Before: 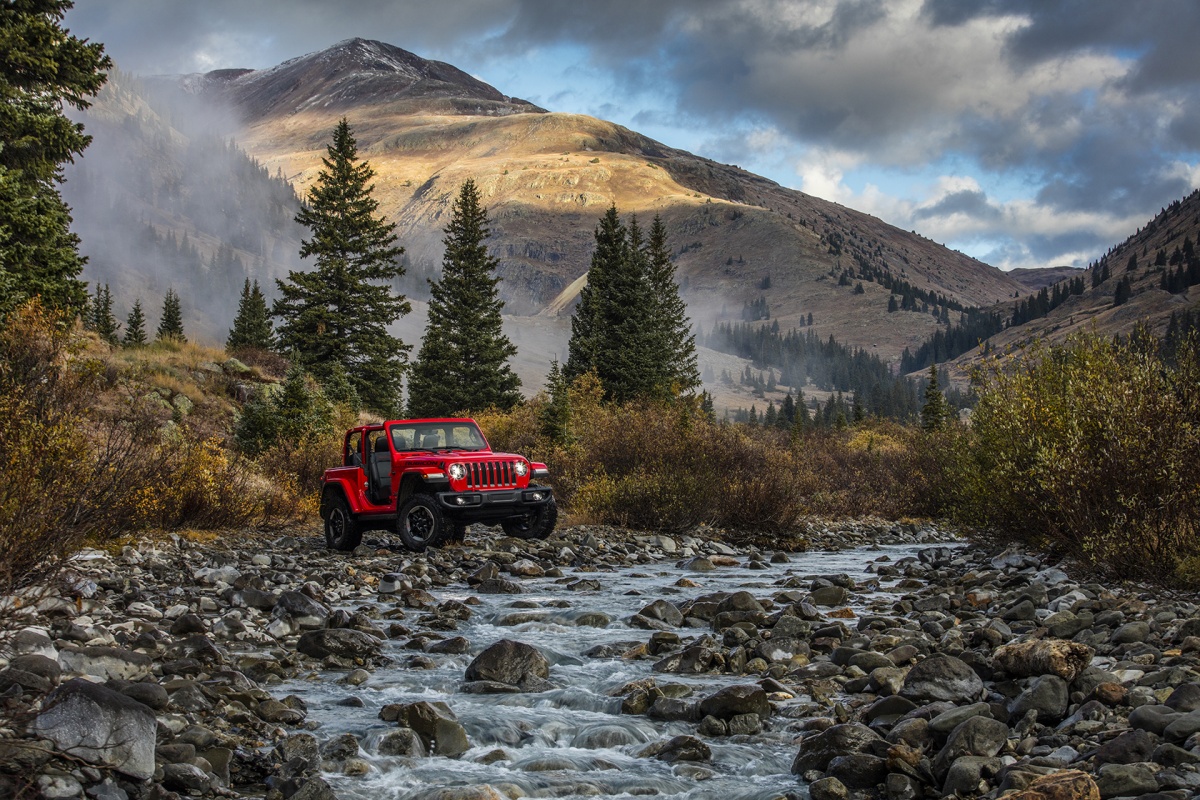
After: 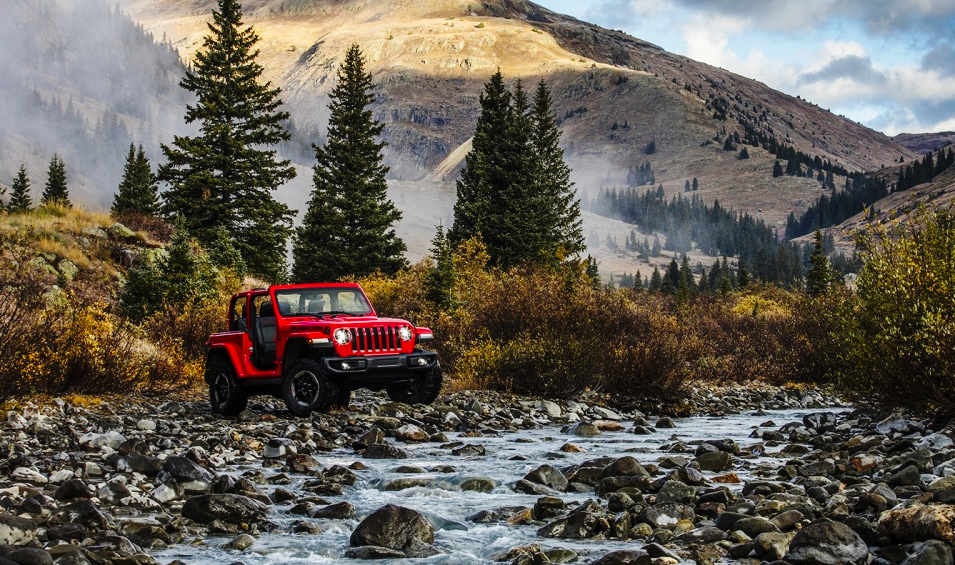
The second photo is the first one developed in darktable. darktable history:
base curve: curves: ch0 [(0, 0) (0.036, 0.025) (0.121, 0.166) (0.206, 0.329) (0.605, 0.79) (1, 1)], preserve colors none
crop: left 9.616%, top 16.945%, right 10.764%, bottom 12.361%
exposure: exposure -0.024 EV, compensate highlight preservation false
